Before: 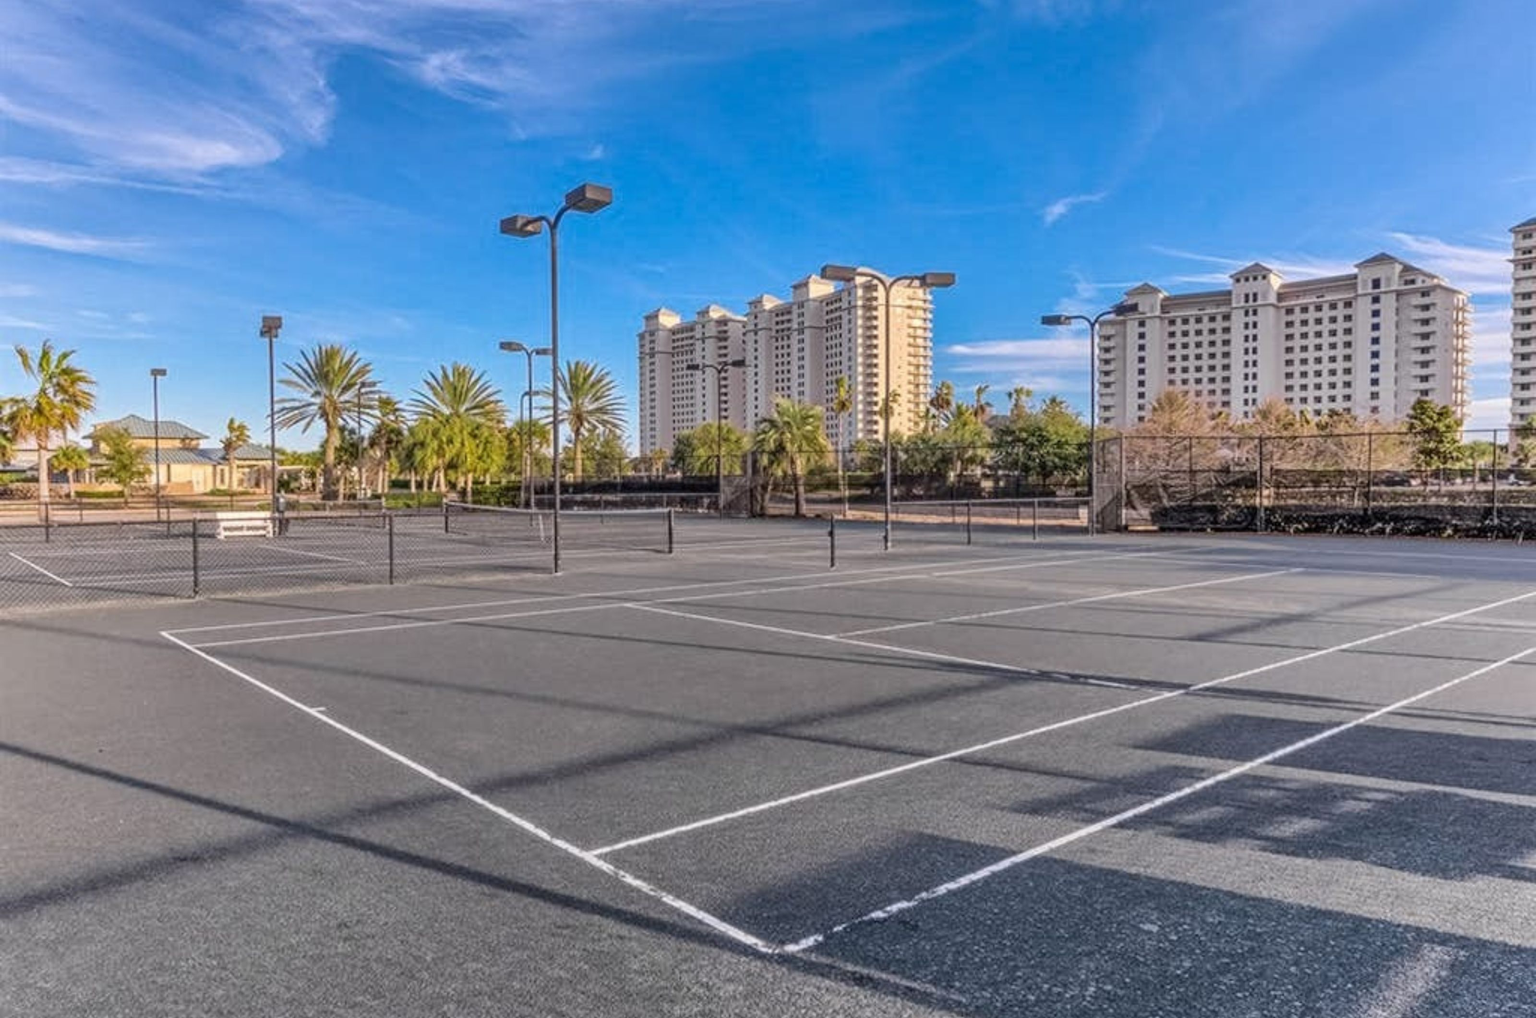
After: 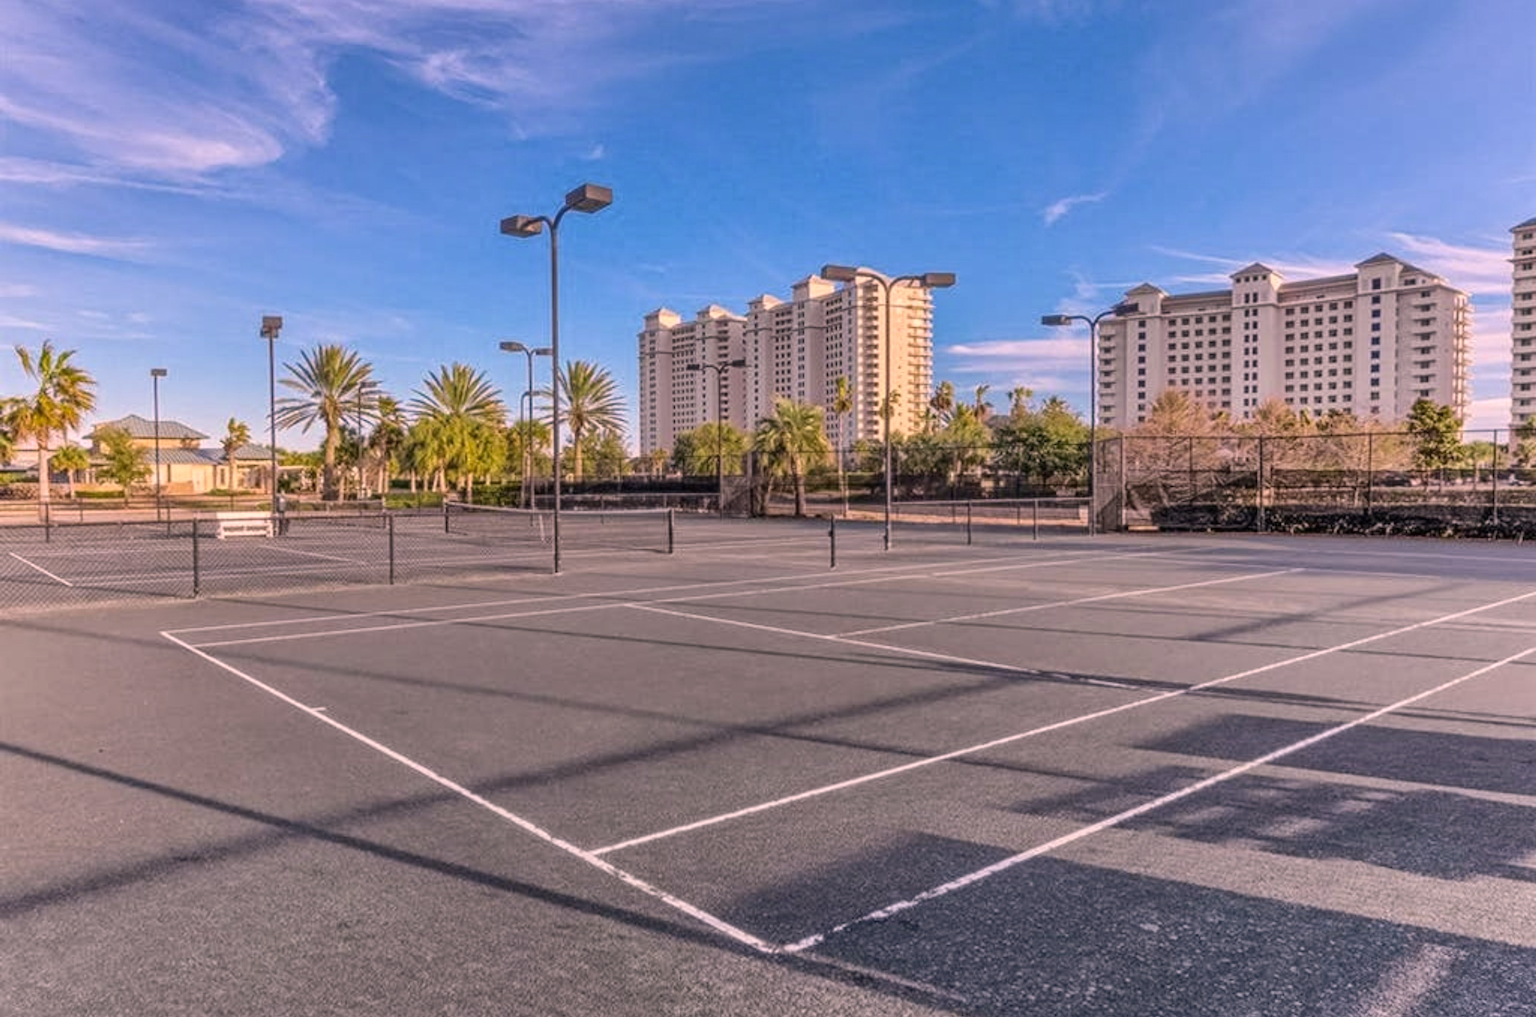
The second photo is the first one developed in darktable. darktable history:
color correction: highlights a* 12.74, highlights b* 5.6
